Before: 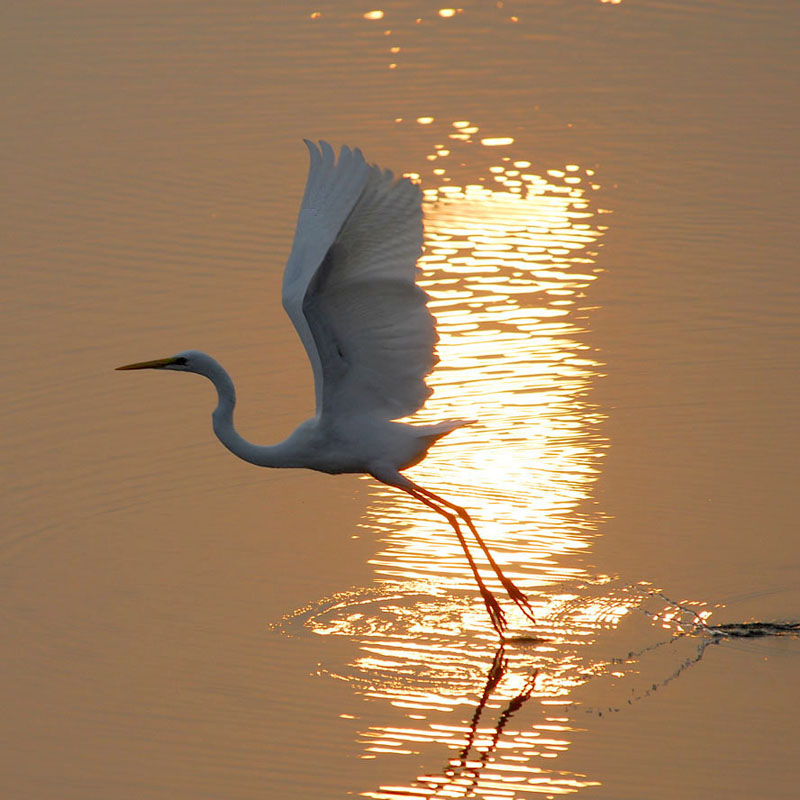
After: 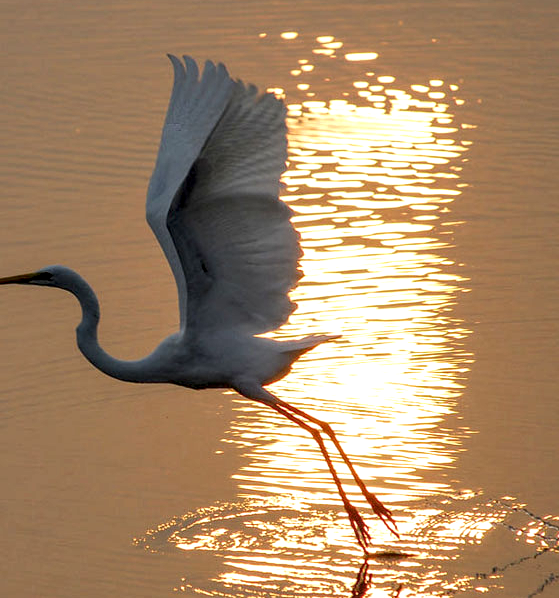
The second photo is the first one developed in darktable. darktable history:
crop and rotate: left 17.102%, top 10.679%, right 13.022%, bottom 14.505%
local contrast: highlights 79%, shadows 56%, detail 175%, midtone range 0.433
